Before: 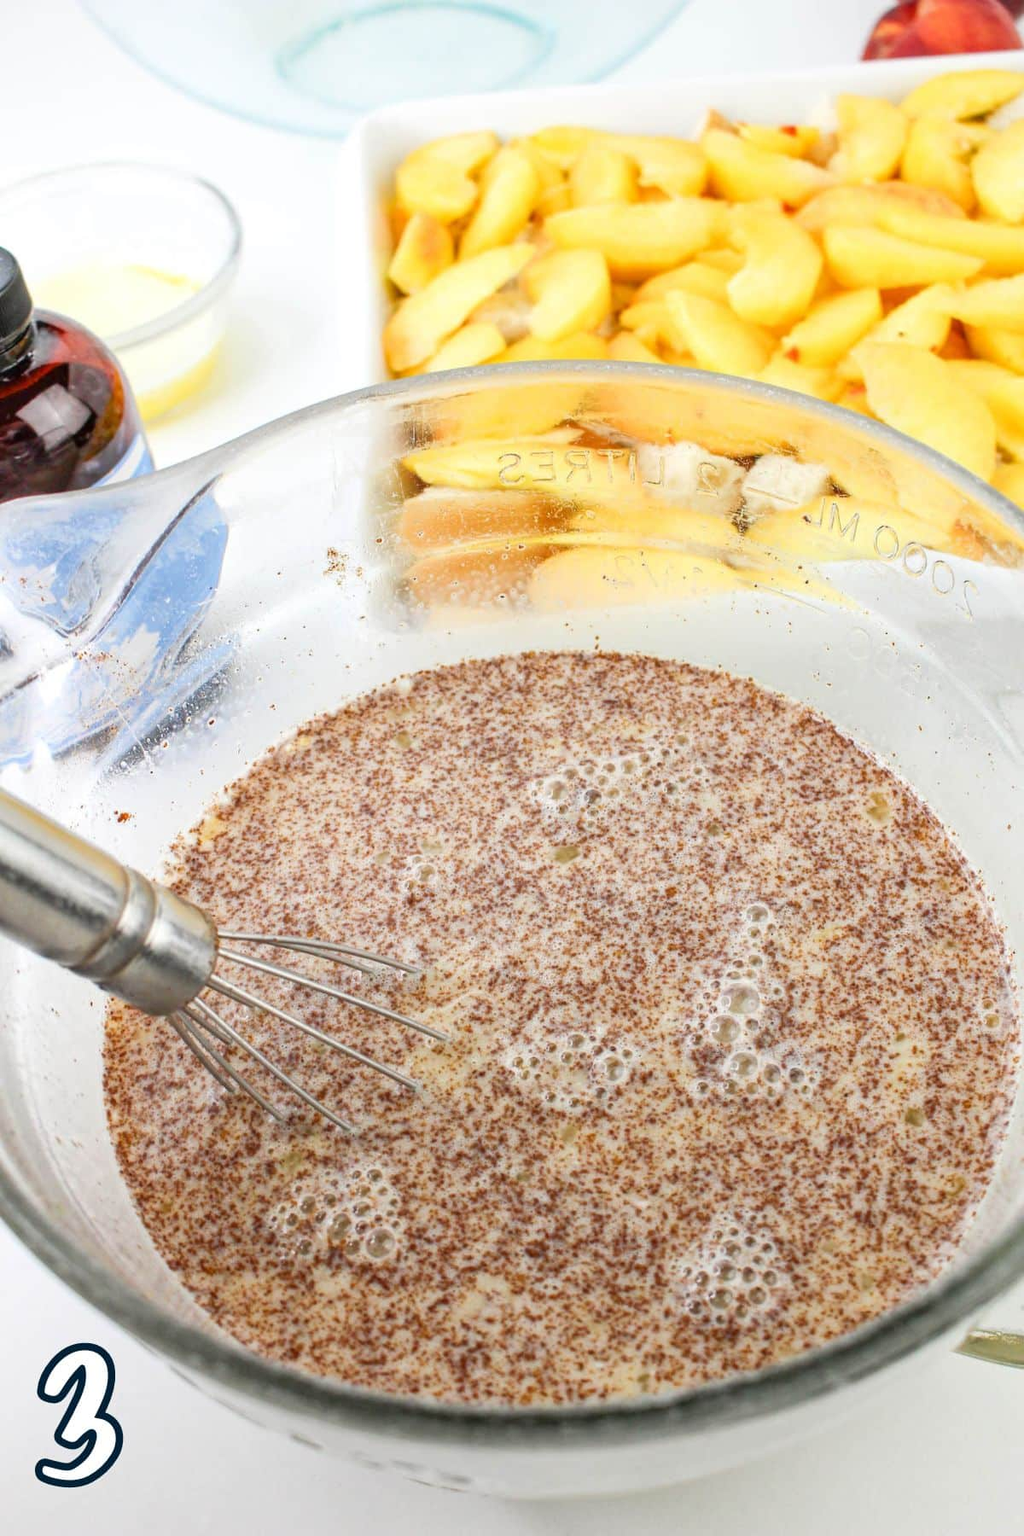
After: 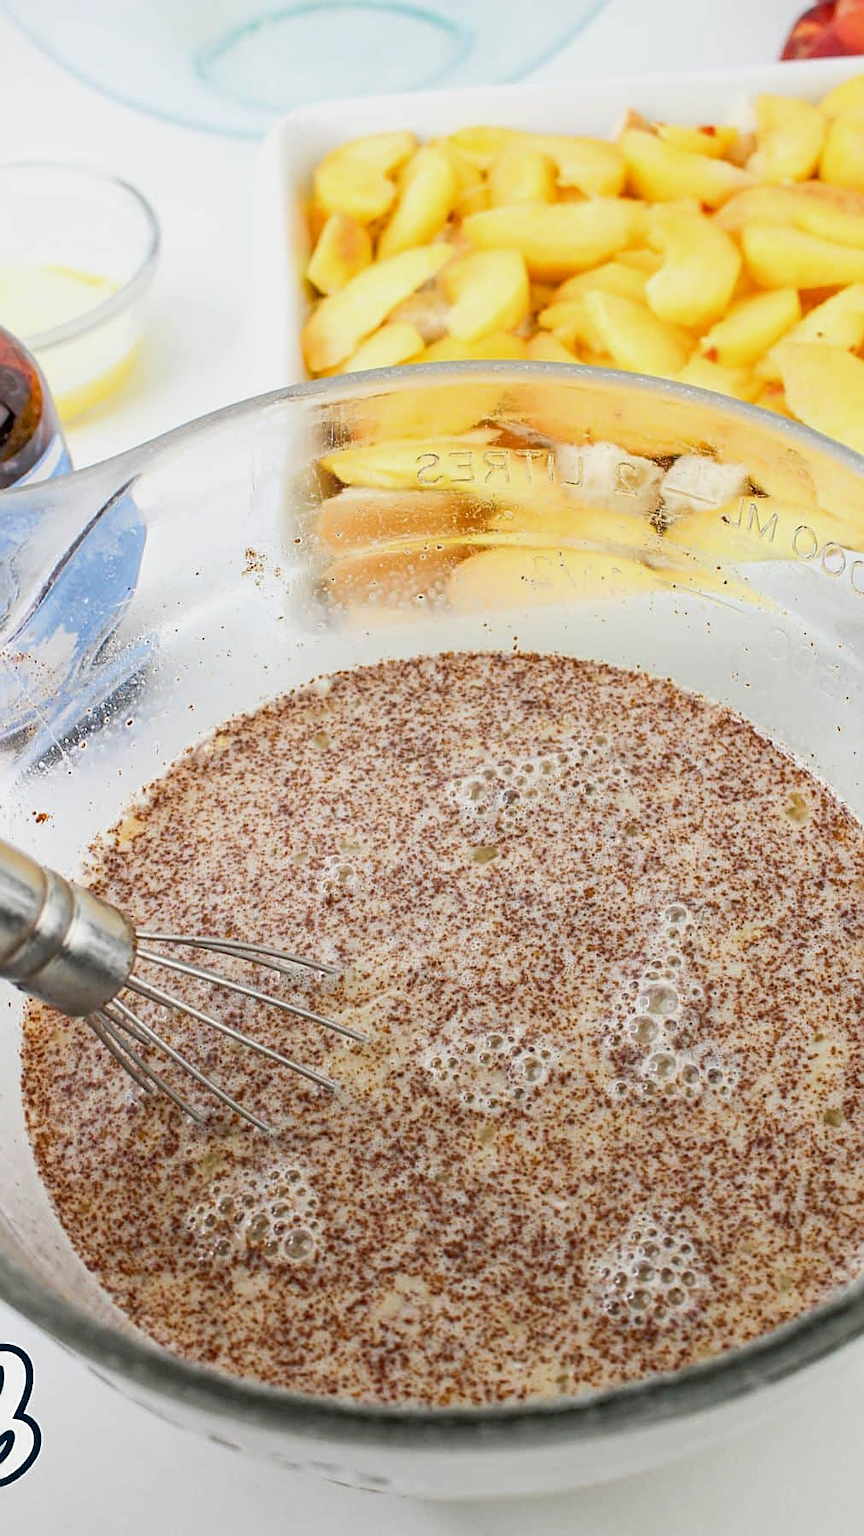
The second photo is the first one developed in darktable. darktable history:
crop: left 8.008%, right 7.52%
sharpen: on, module defaults
tone equalizer: -8 EV 0.258 EV, -7 EV 0.388 EV, -6 EV 0.43 EV, -5 EV 0.244 EV, -3 EV -0.249 EV, -2 EV -0.423 EV, -1 EV -0.409 EV, +0 EV -0.225 EV, smoothing diameter 24.93%, edges refinement/feathering 13.25, preserve details guided filter
